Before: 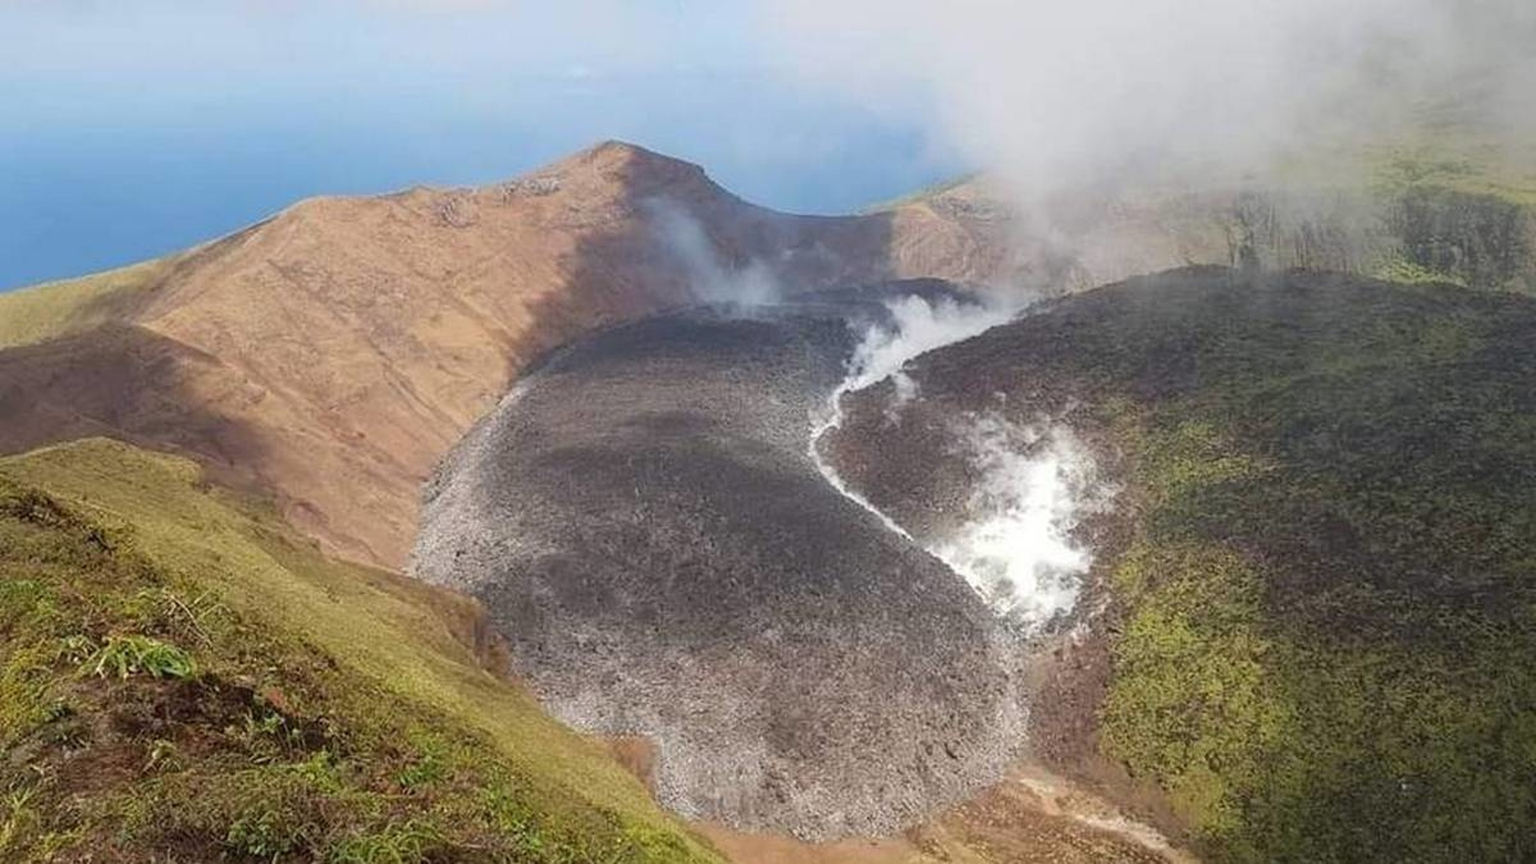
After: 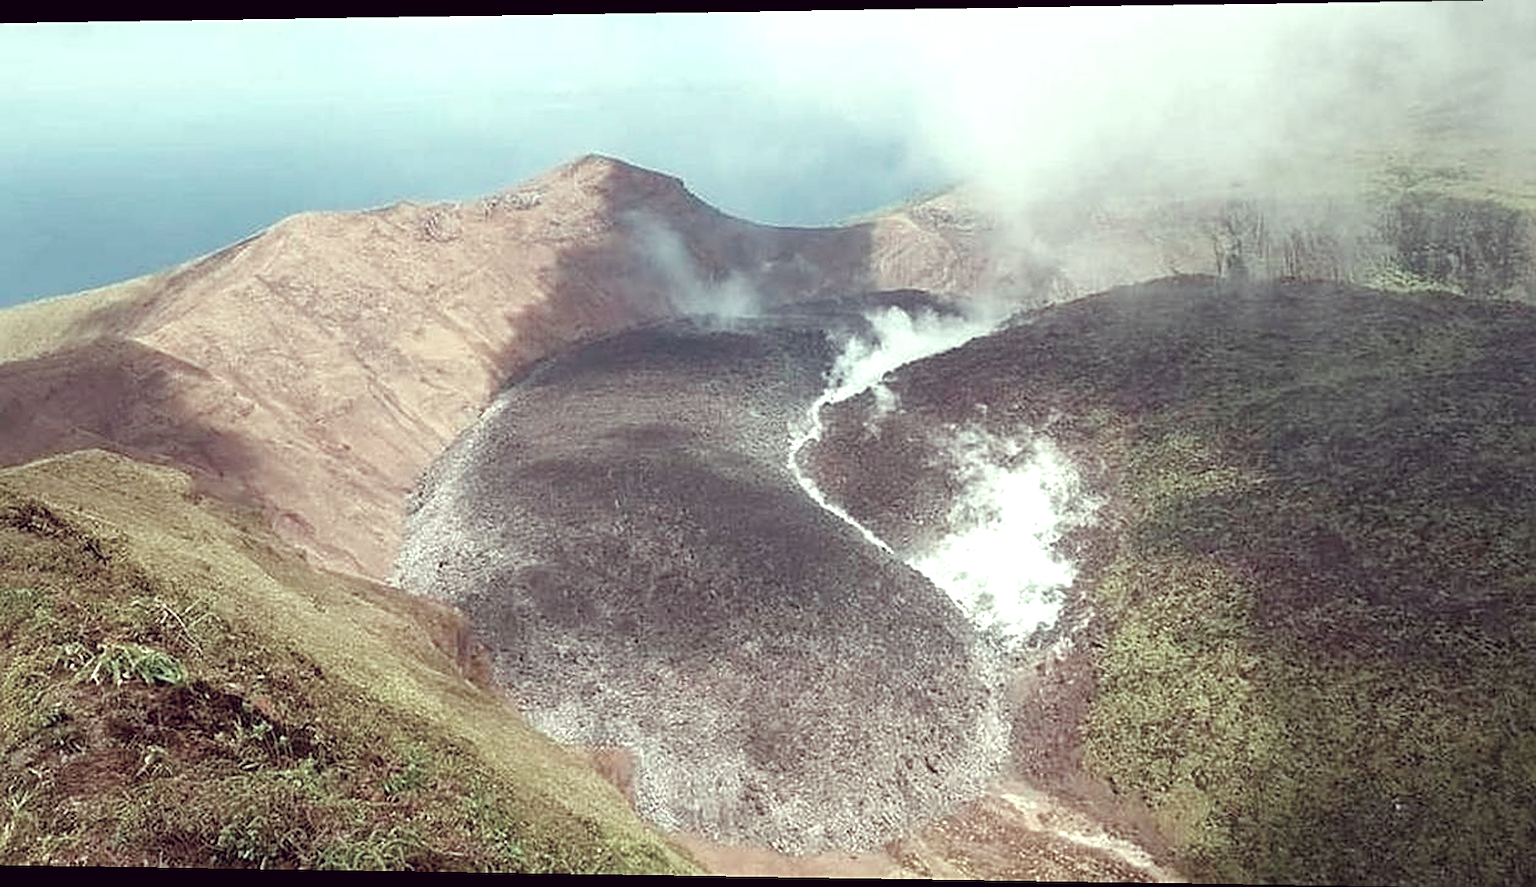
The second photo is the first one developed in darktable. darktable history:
color correction: highlights a* -20.17, highlights b* 20.27, shadows a* 20.03, shadows b* -20.46, saturation 0.43
color balance rgb: linear chroma grading › shadows -2.2%, linear chroma grading › highlights -15%, linear chroma grading › global chroma -10%, linear chroma grading › mid-tones -10%, perceptual saturation grading › global saturation 45%, perceptual saturation grading › highlights -50%, perceptual saturation grading › shadows 30%, perceptual brilliance grading › global brilliance 18%, global vibrance 45%
sharpen: on, module defaults
rotate and perspective: lens shift (horizontal) -0.055, automatic cropping off
color contrast: blue-yellow contrast 0.7
